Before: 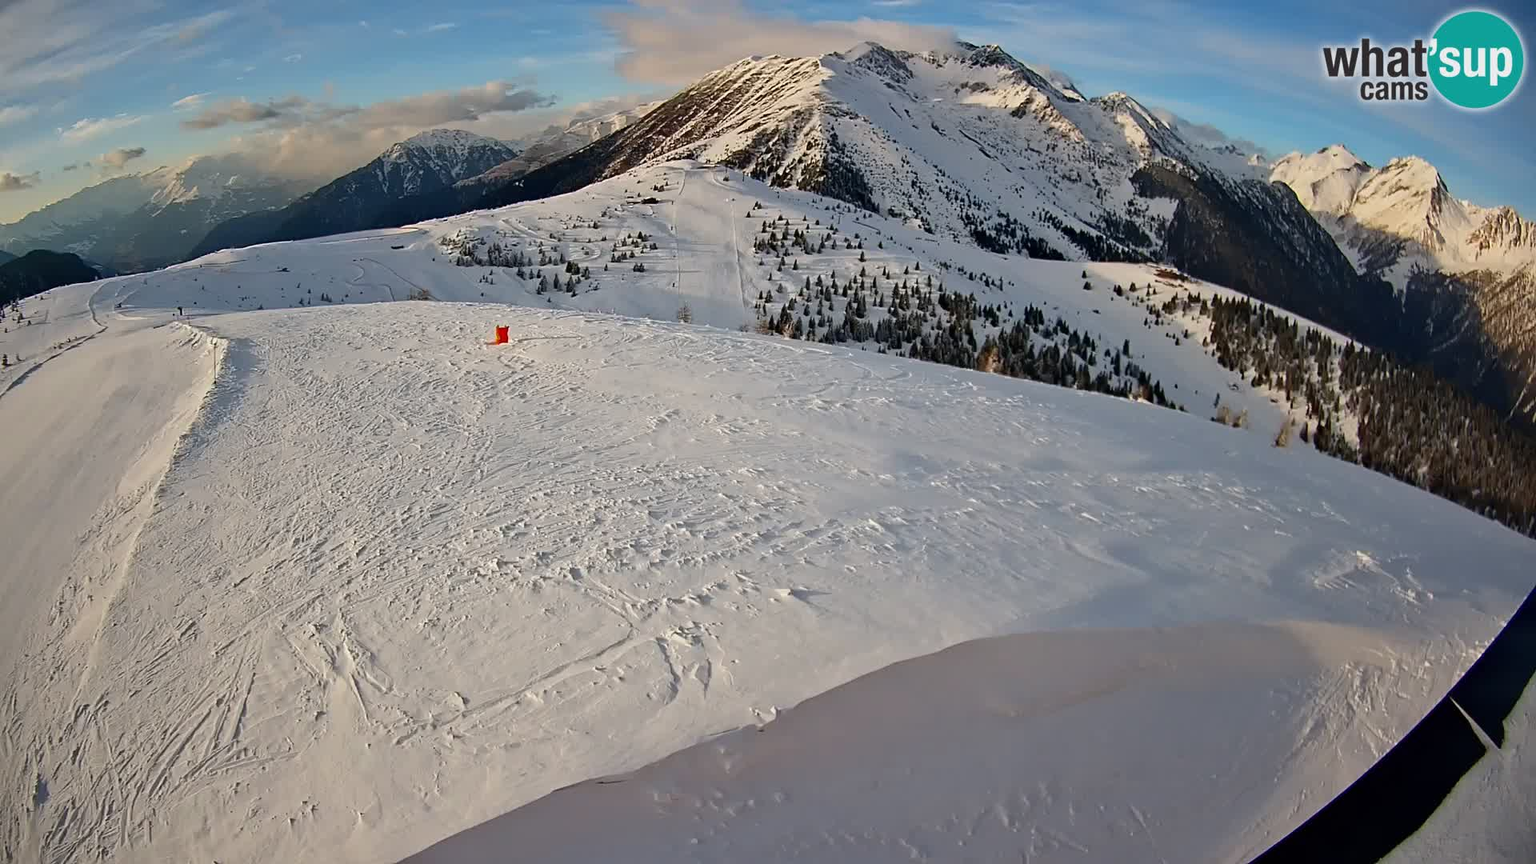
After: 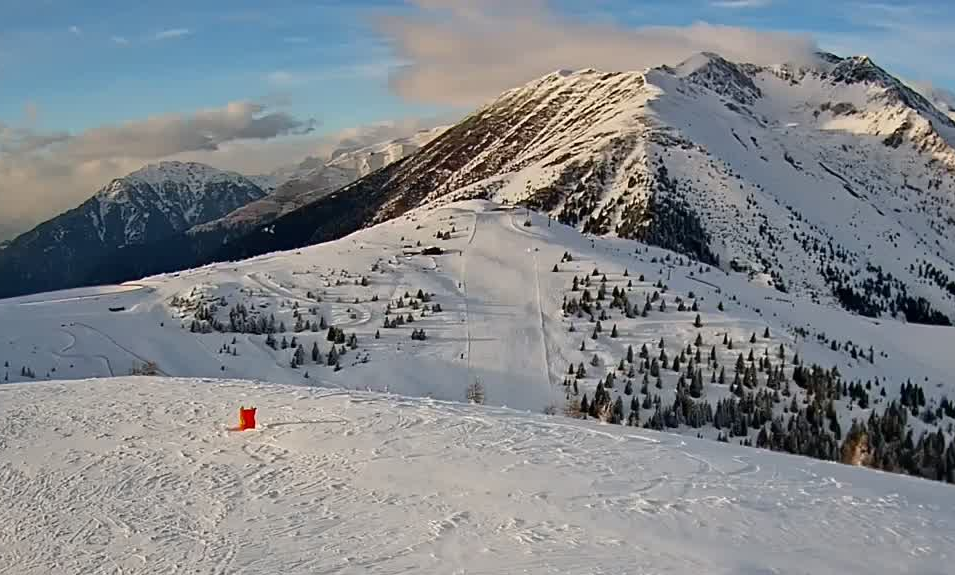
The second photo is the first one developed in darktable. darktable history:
crop: left 19.838%, right 30.398%, bottom 46.758%
